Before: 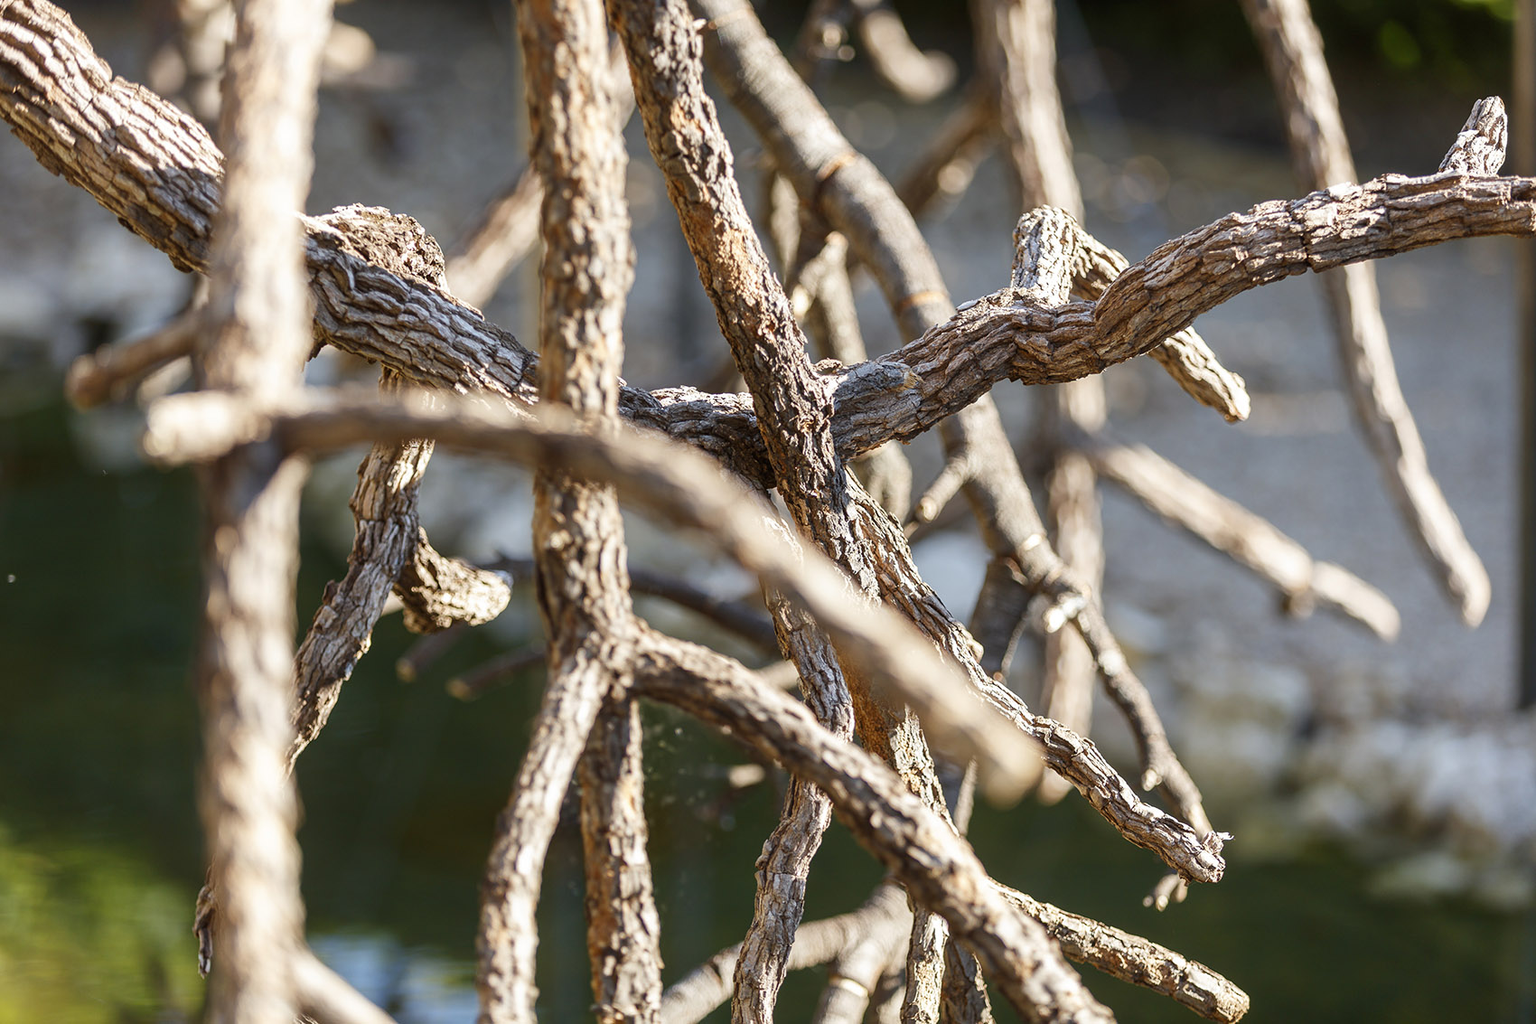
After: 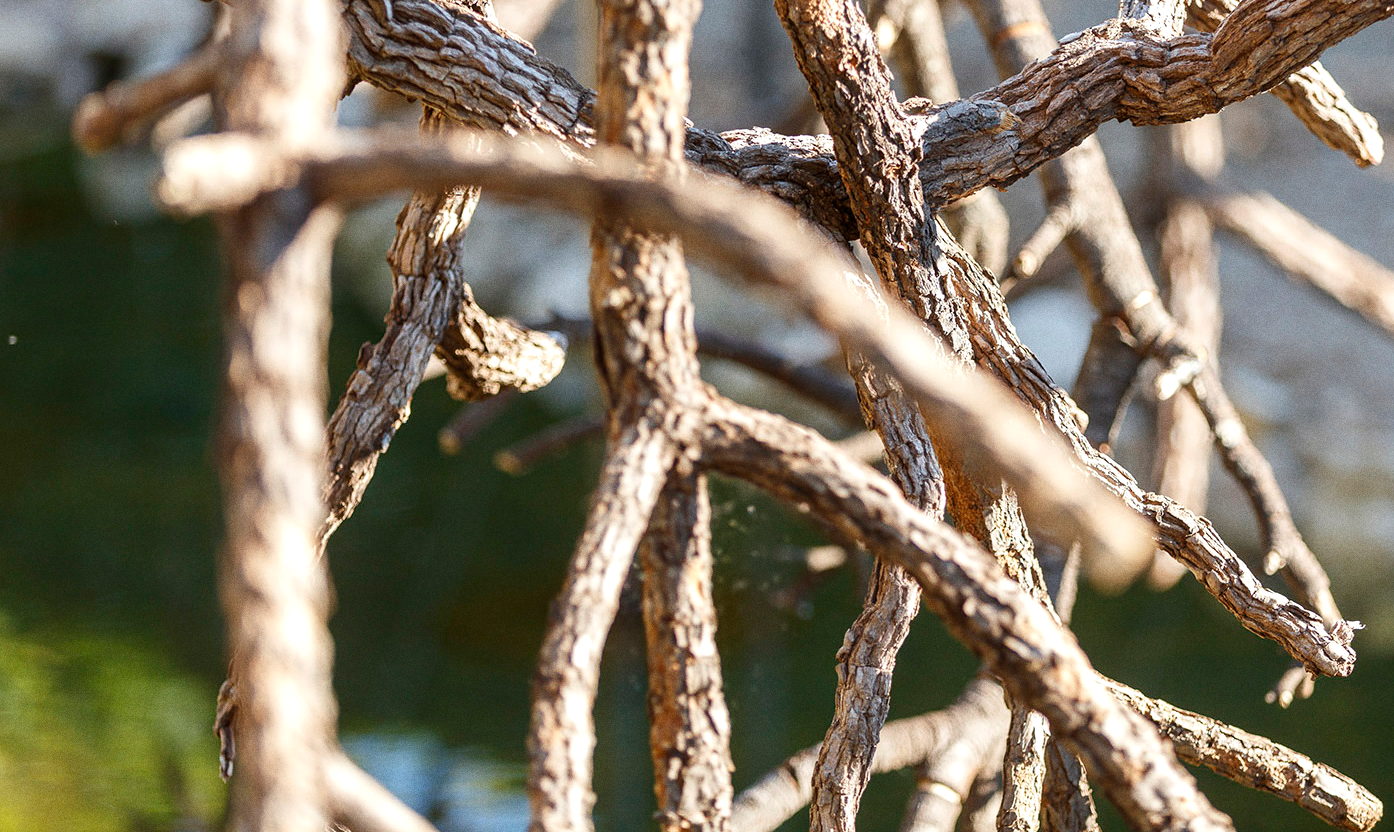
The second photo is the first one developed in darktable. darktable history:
grain: coarseness 0.09 ISO
exposure: exposure 0.161 EV, compensate highlight preservation false
crop: top 26.531%, right 17.959%
